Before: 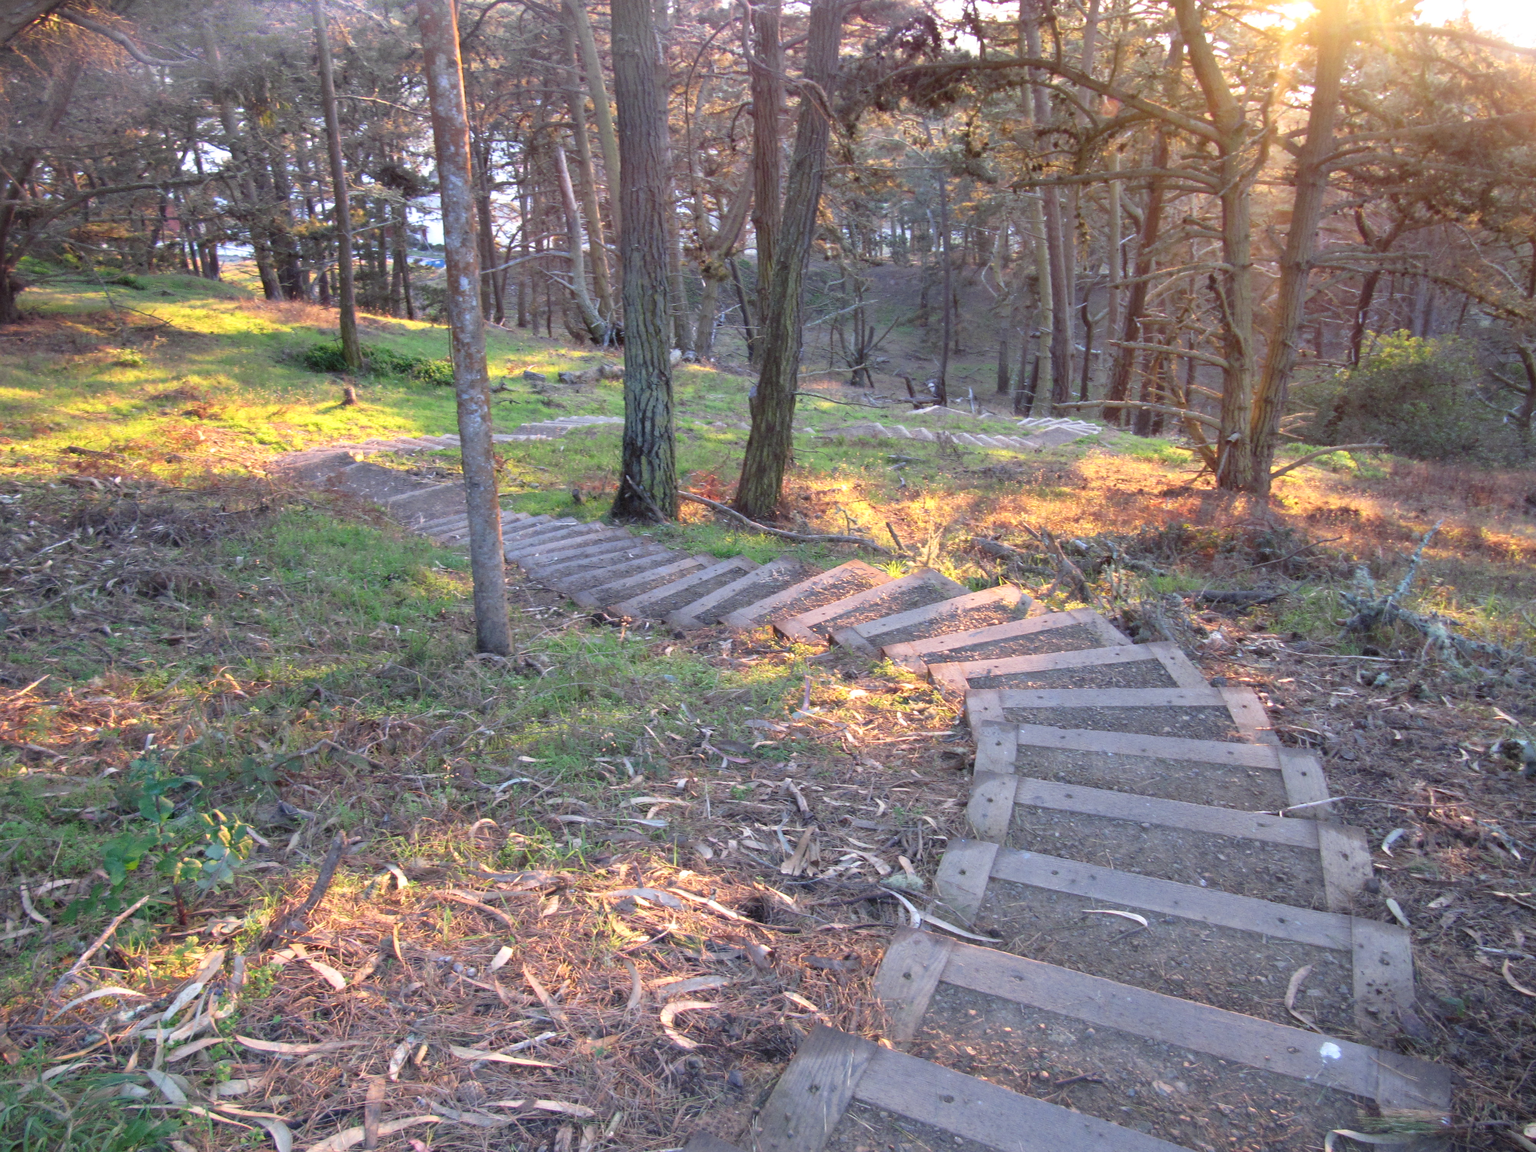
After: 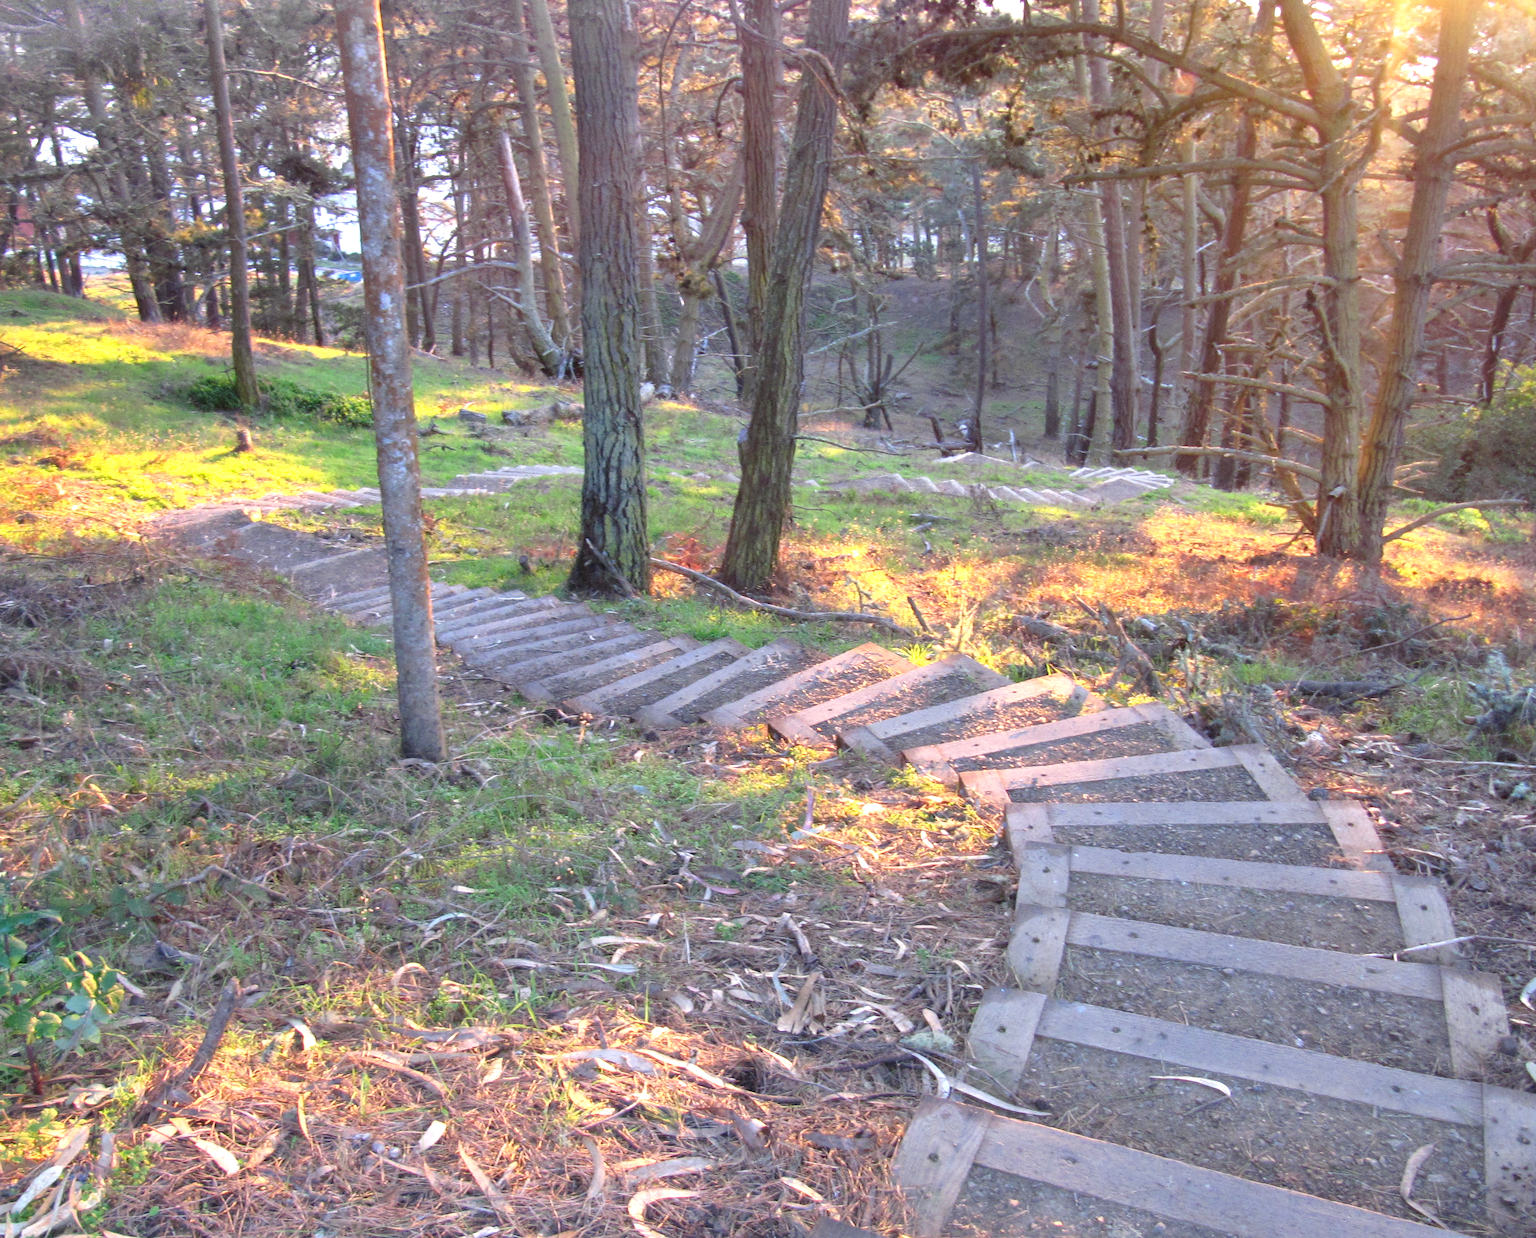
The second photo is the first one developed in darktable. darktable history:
exposure: black level correction 0, exposure 0.7 EV, compensate exposure bias true, compensate highlight preservation false
crop: left 9.929%, top 3.475%, right 9.188%, bottom 9.529%
shadows and highlights: radius 121.13, shadows 21.4, white point adjustment -9.72, highlights -14.39, soften with gaussian
